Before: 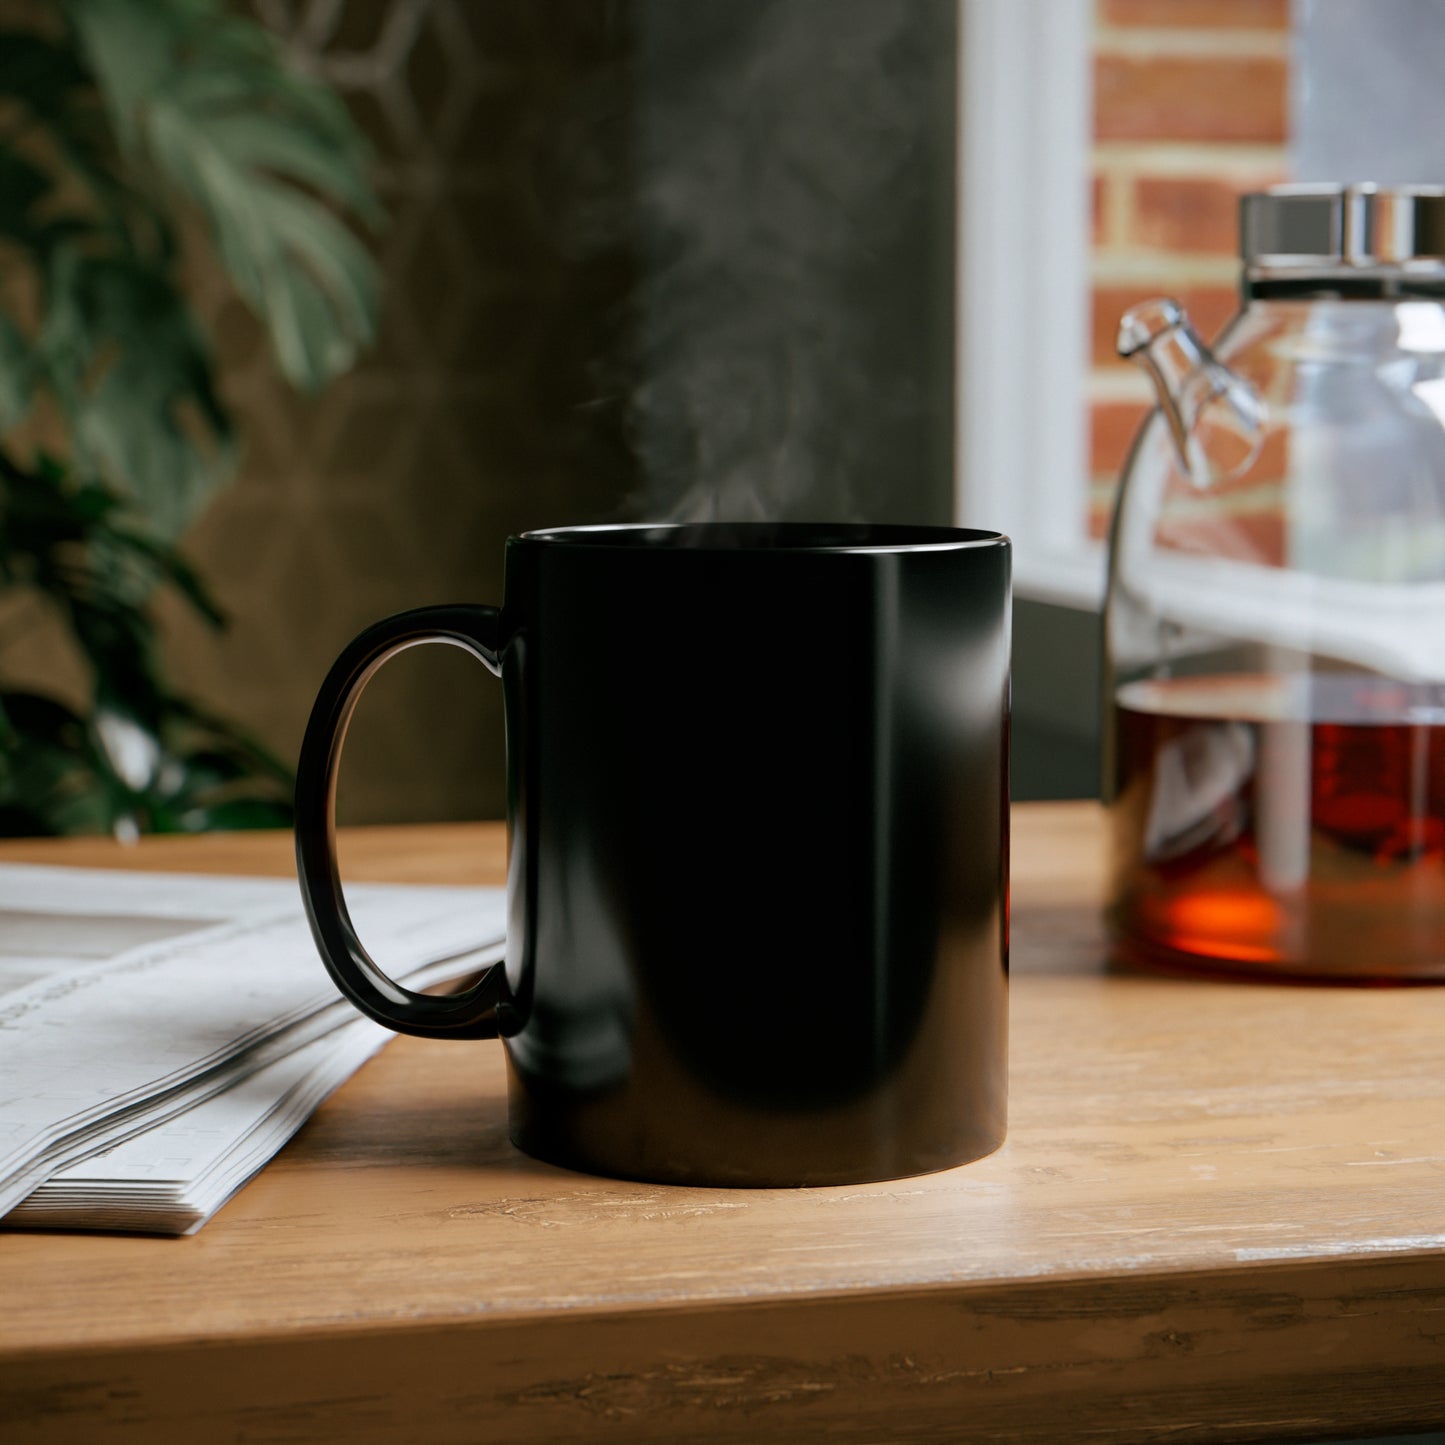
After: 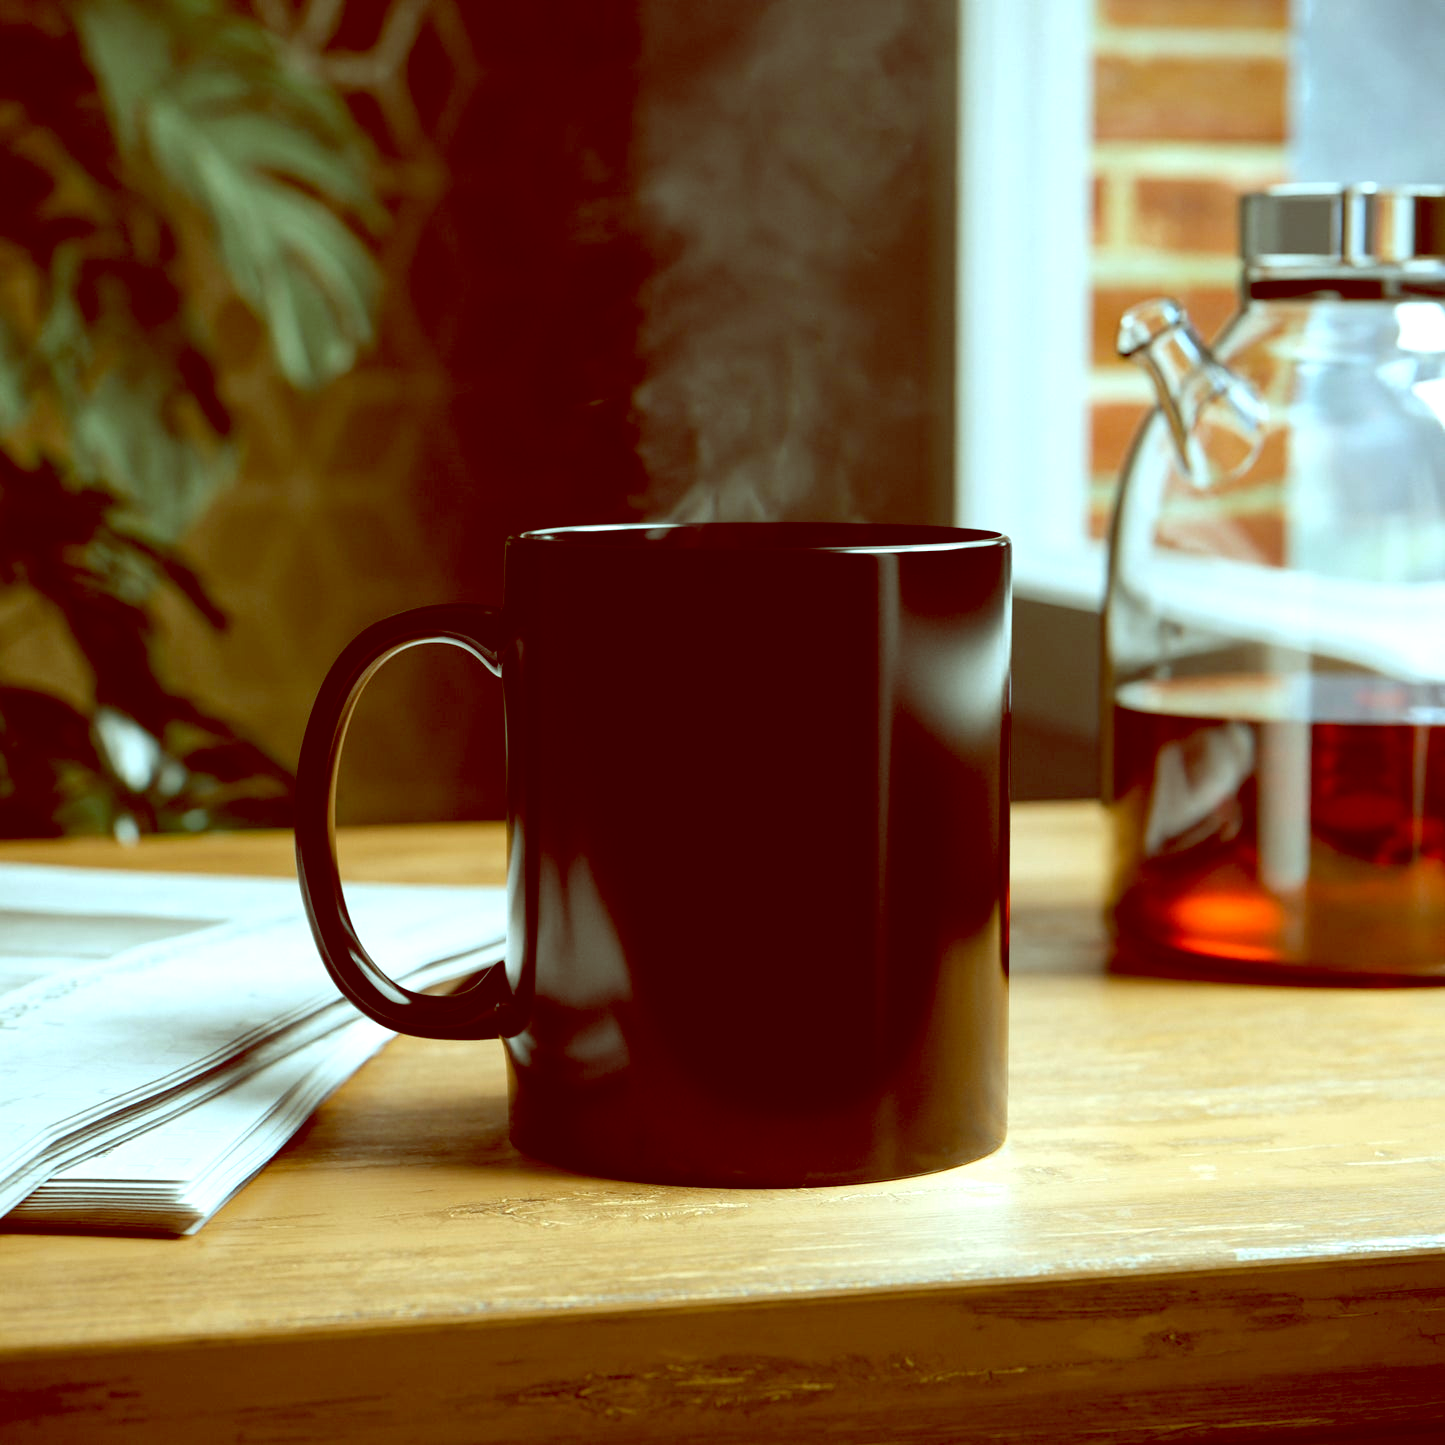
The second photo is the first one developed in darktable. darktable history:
white balance: red 0.967, blue 1.119, emerald 0.756
levels: levels [0, 0.394, 0.787]
color balance: lift [1, 1.015, 0.987, 0.985], gamma [1, 0.959, 1.042, 0.958], gain [0.927, 0.938, 1.072, 0.928], contrast 1.5%
